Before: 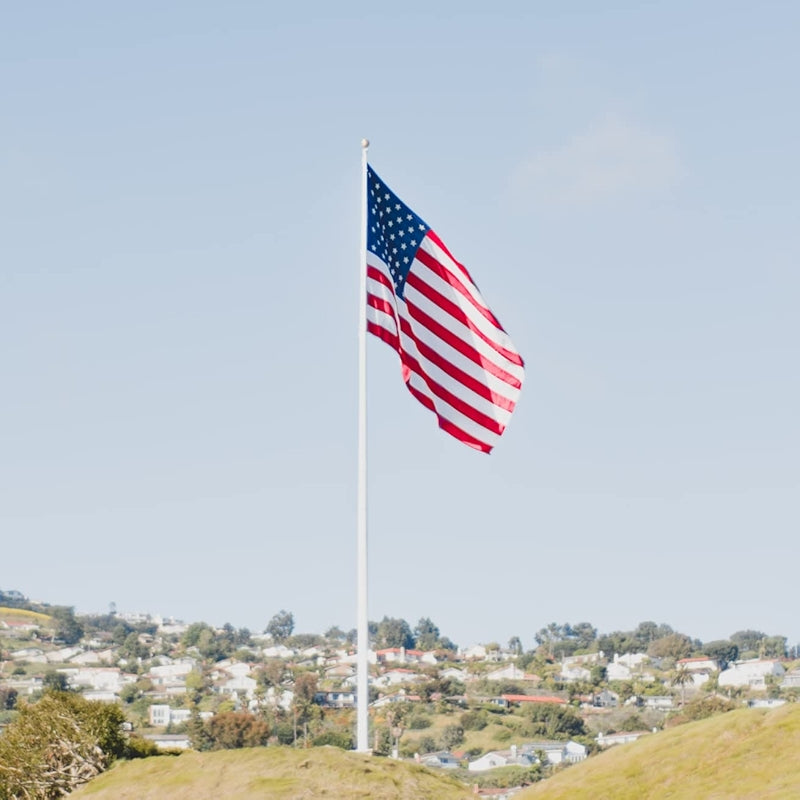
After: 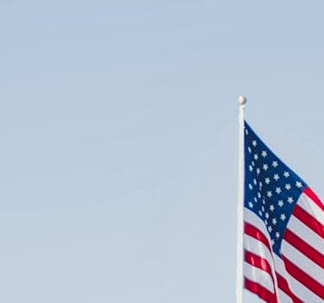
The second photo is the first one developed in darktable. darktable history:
crop: left 15.452%, top 5.459%, right 43.956%, bottom 56.62%
local contrast: on, module defaults
